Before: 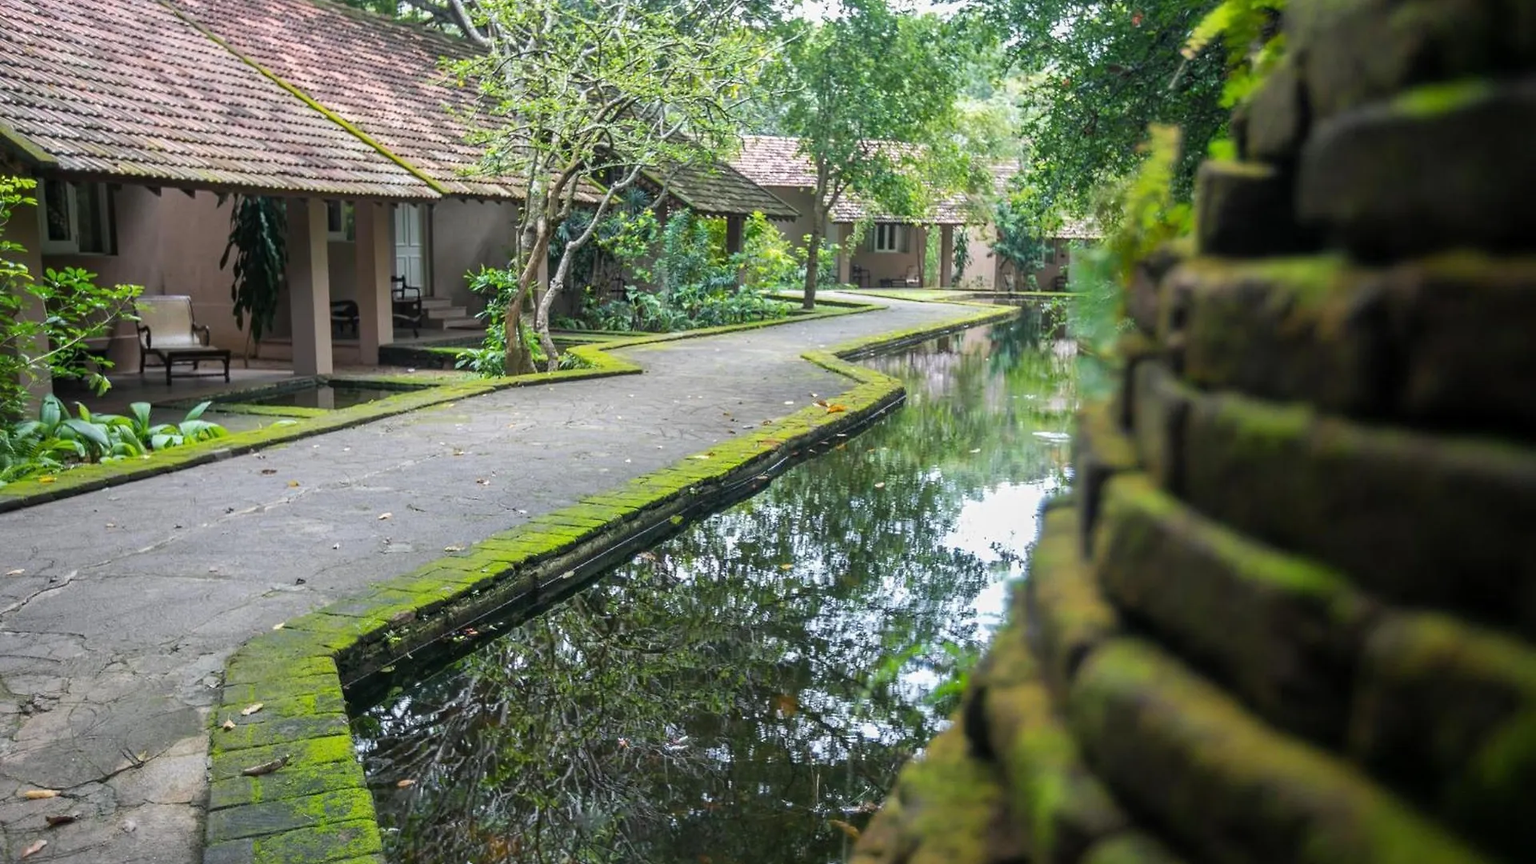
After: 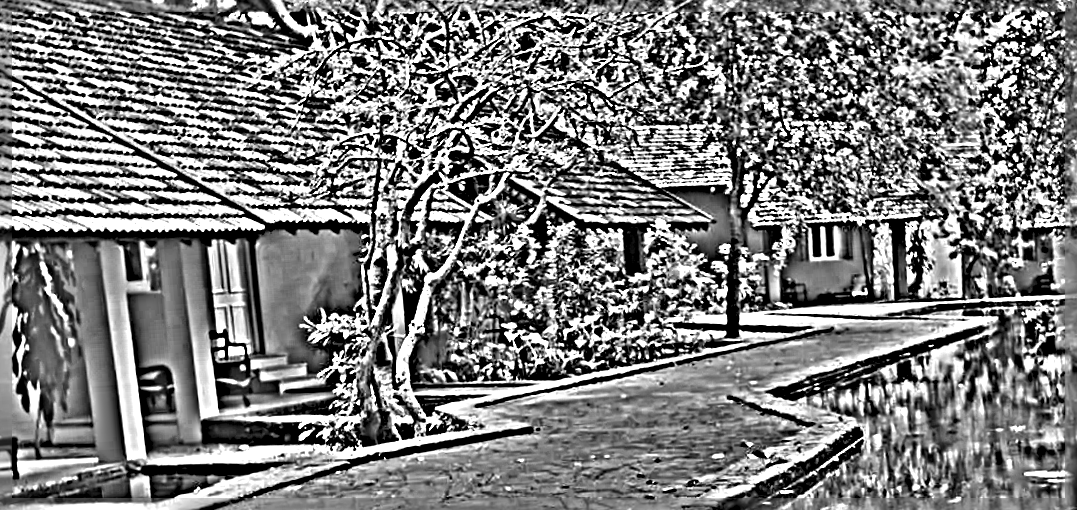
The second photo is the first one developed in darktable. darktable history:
rotate and perspective: rotation -4.2°, shear 0.006, automatic cropping off
sharpen: radius 6.3, amount 1.8, threshold 0
highpass: on, module defaults
local contrast: mode bilateral grid, contrast 20, coarseness 50, detail 132%, midtone range 0.2
crop: left 15.306%, top 9.065%, right 30.789%, bottom 48.638%
